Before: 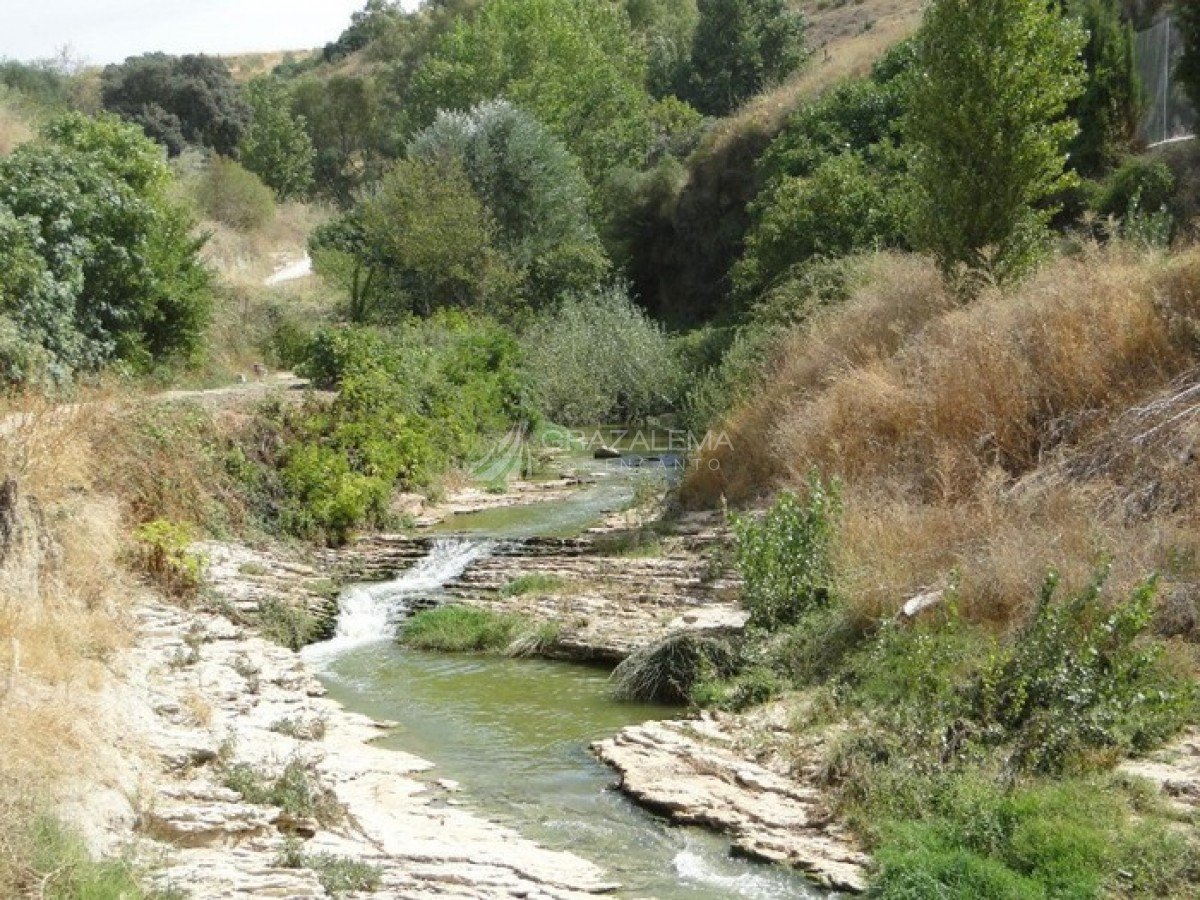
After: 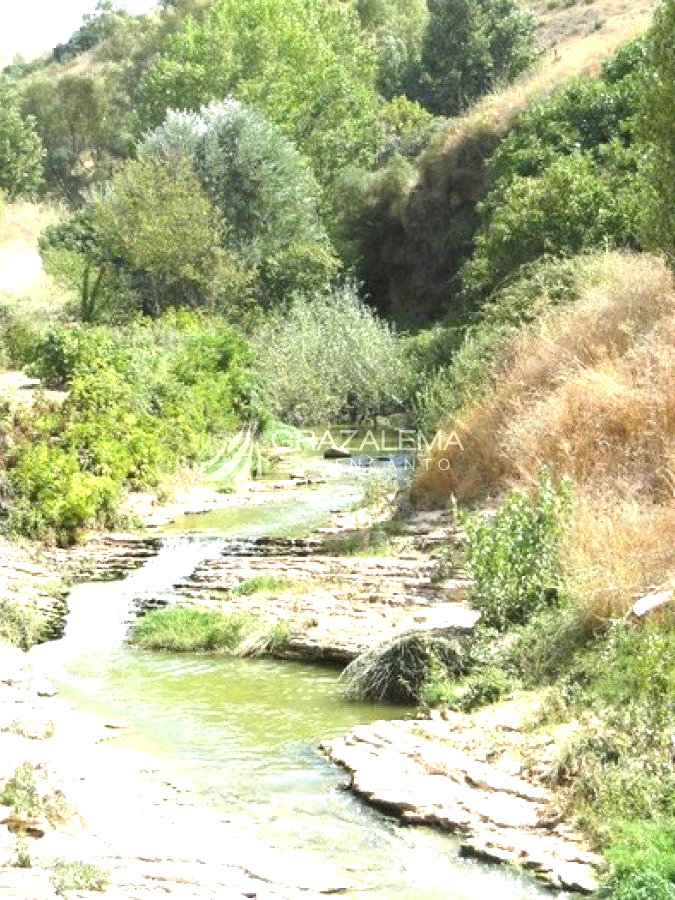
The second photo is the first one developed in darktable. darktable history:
exposure: black level correction 0, exposure 1.4 EV, compensate highlight preservation false
crop and rotate: left 22.516%, right 21.234%
